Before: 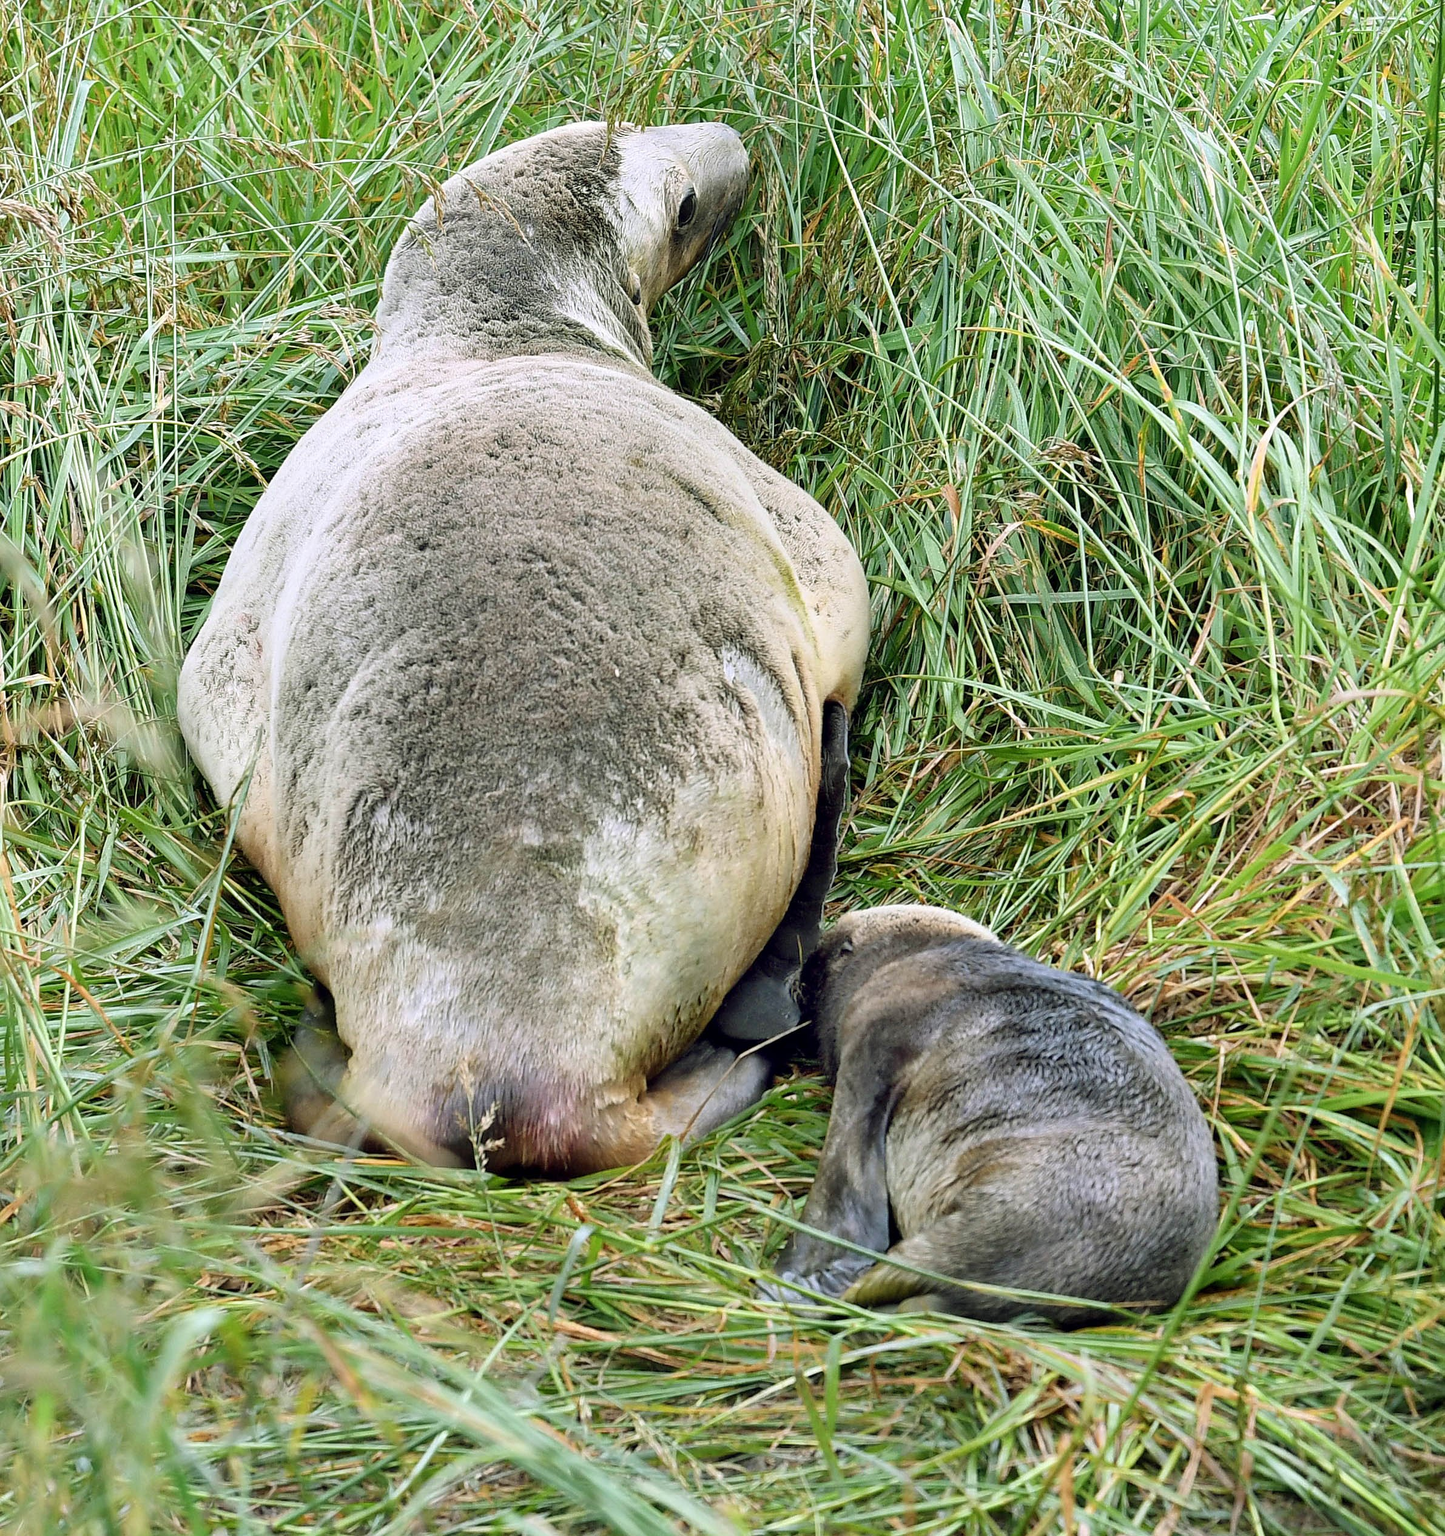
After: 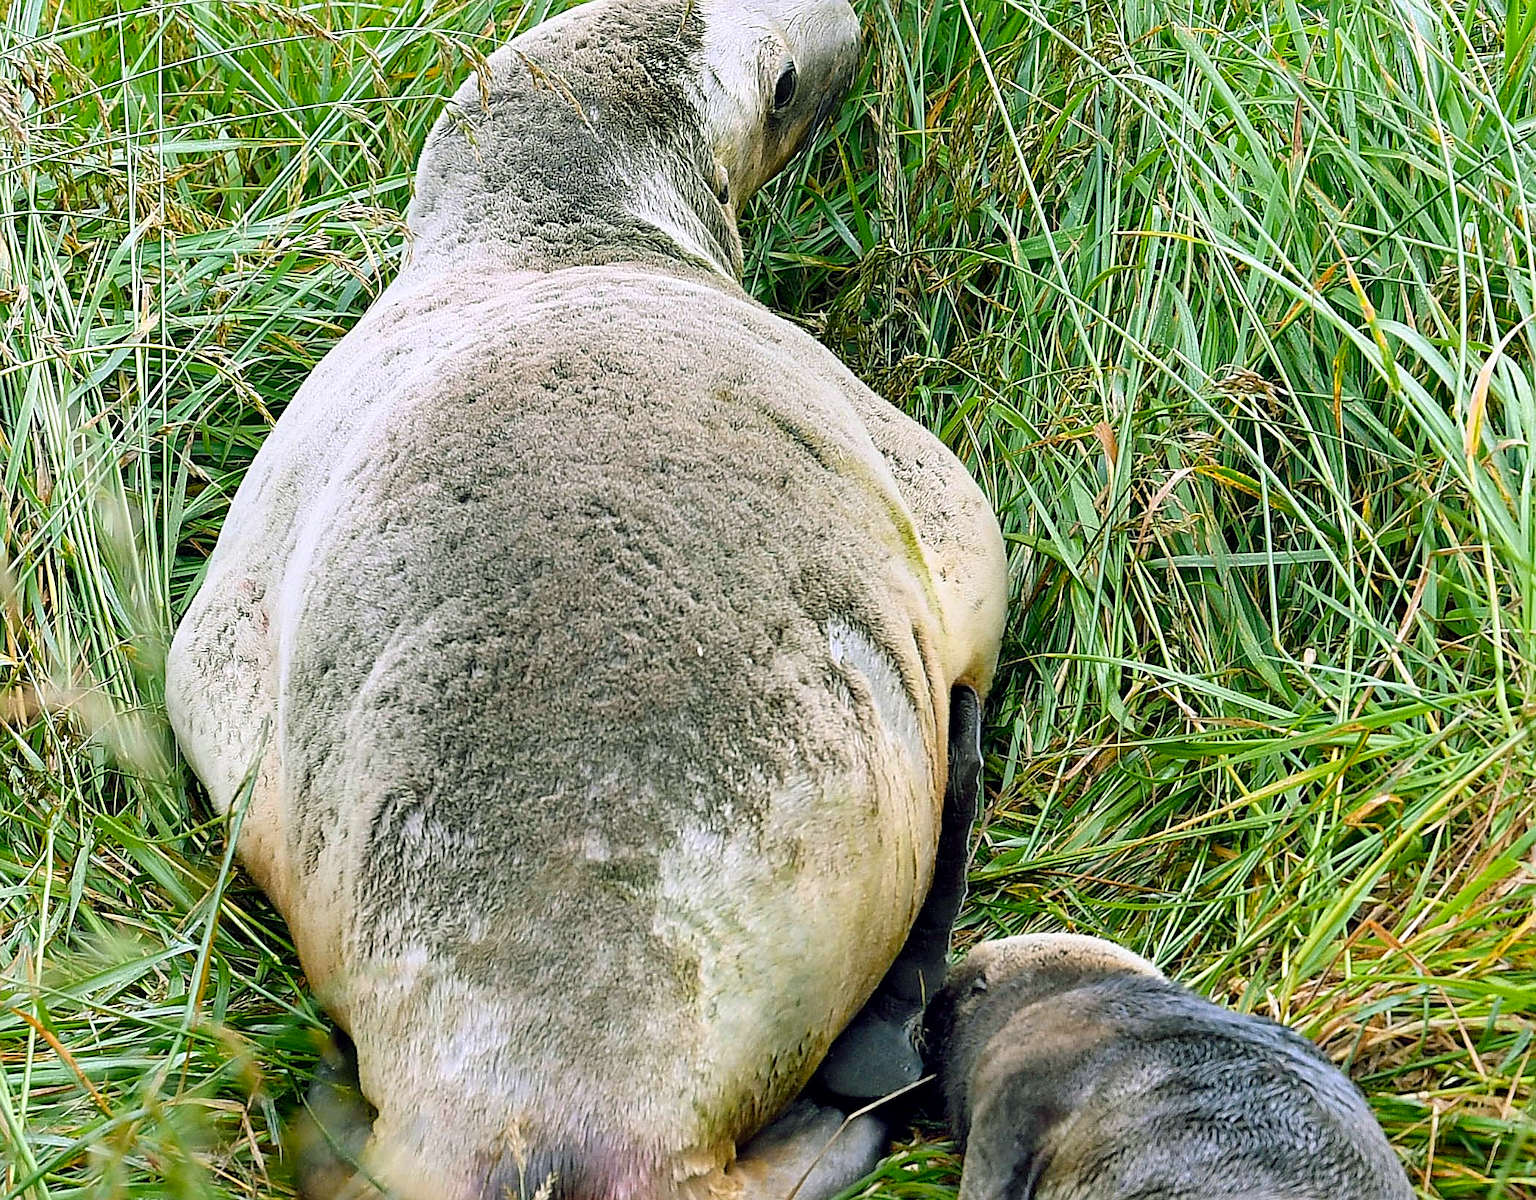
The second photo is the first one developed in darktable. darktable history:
color balance rgb: shadows lift › luminance -7.871%, shadows lift › chroma 2.362%, shadows lift › hue 165.24°, perceptual saturation grading › global saturation 29.942%
sharpen: on, module defaults
crop: left 2.893%, top 8.964%, right 9.619%, bottom 26.735%
